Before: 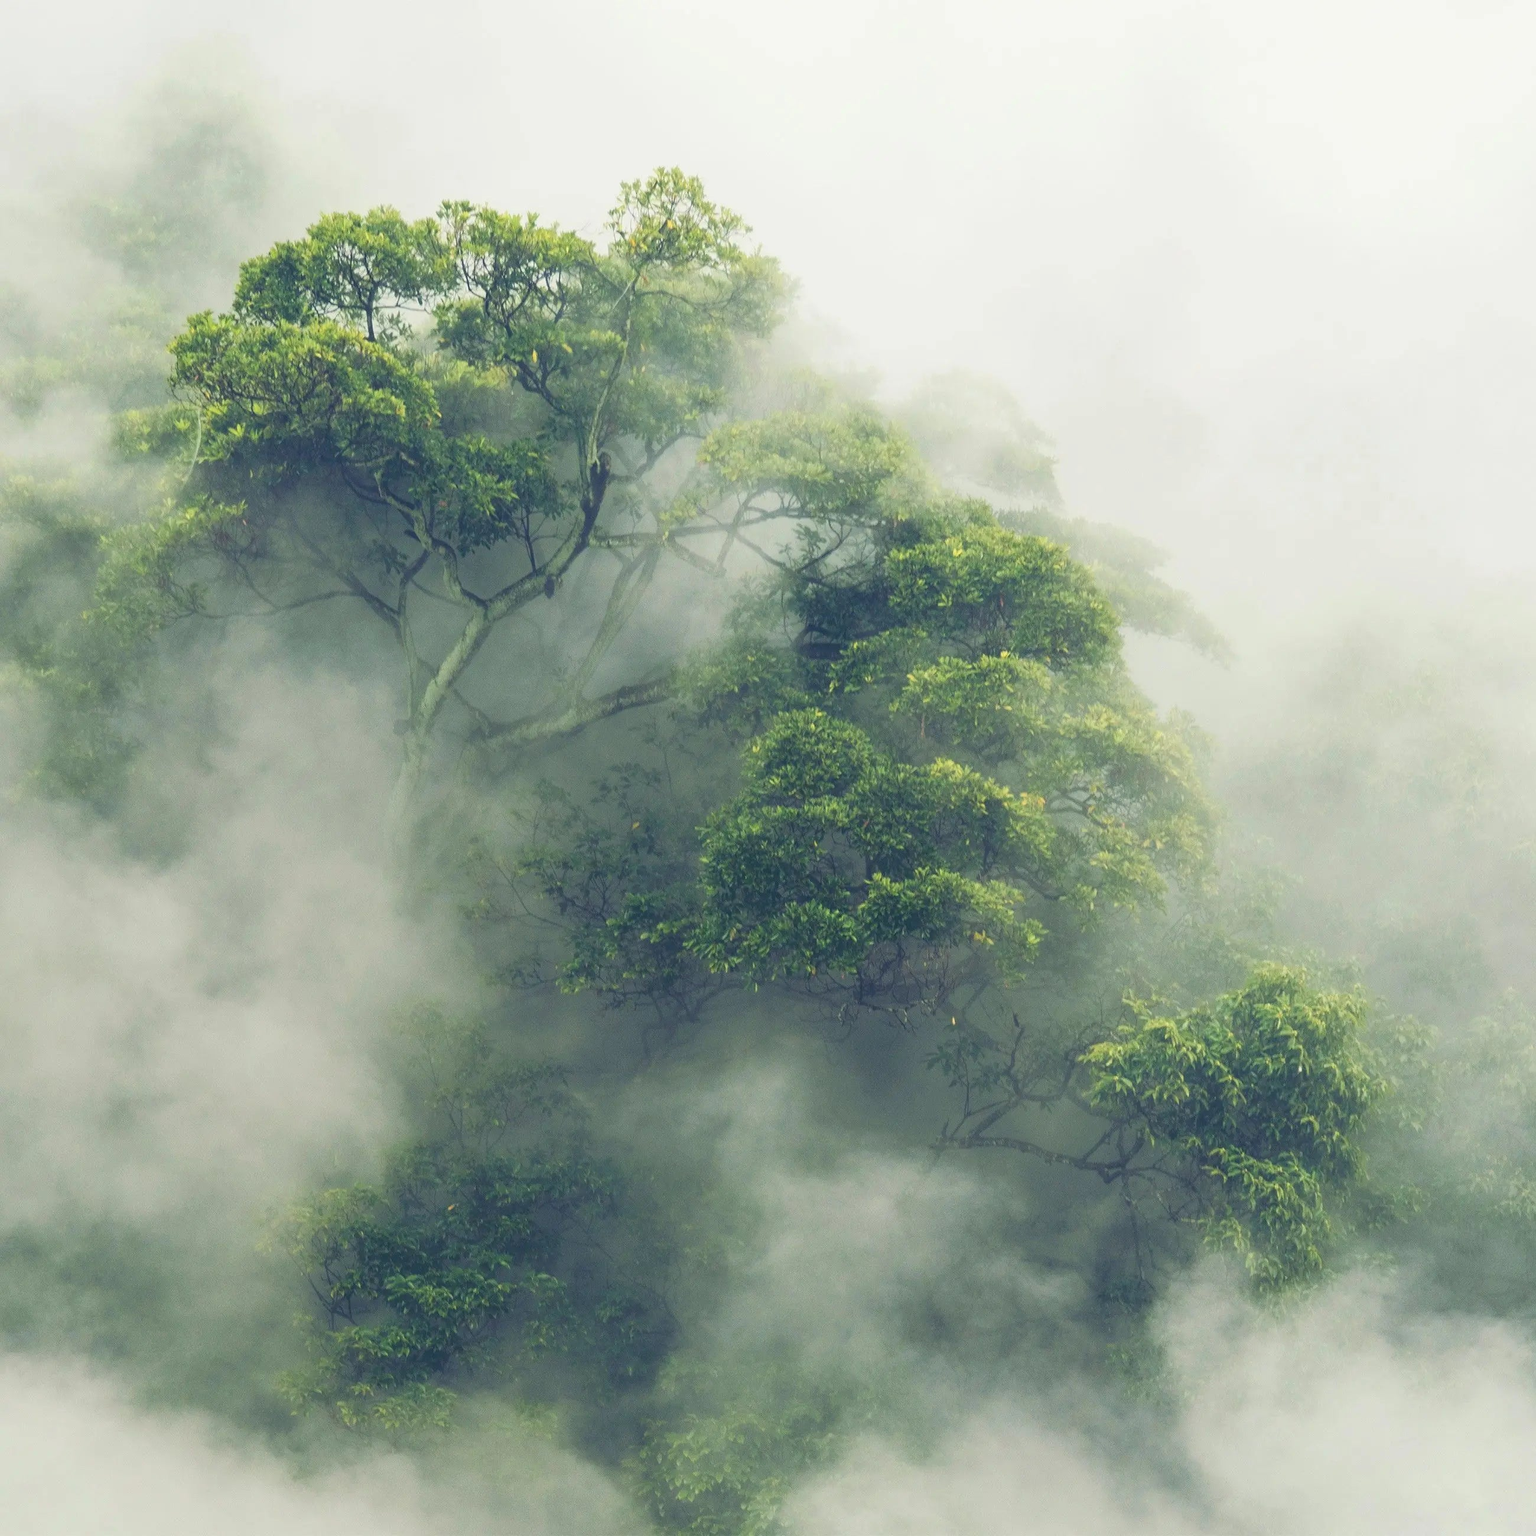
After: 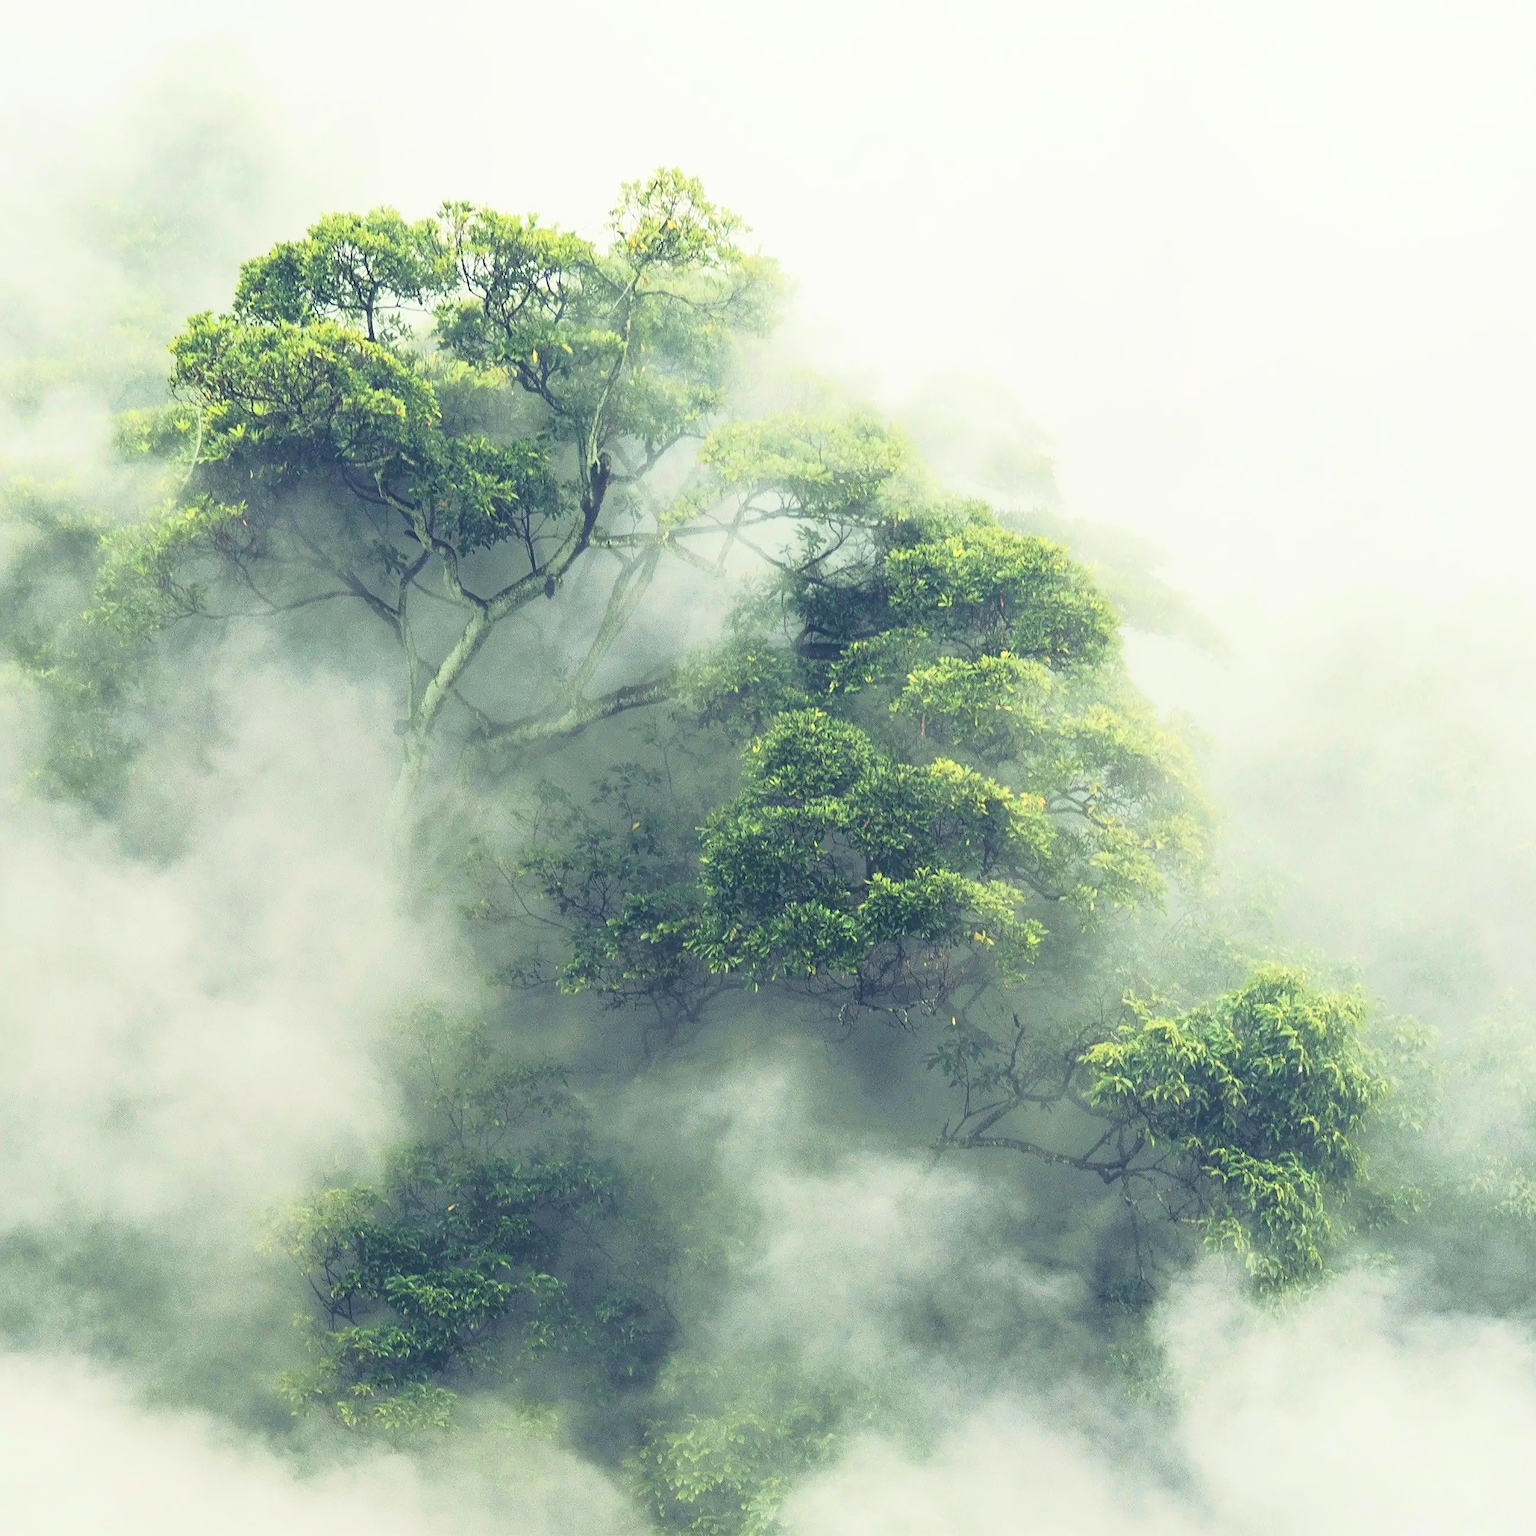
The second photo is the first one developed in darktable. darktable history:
base curve: curves: ch0 [(0, 0) (0.005, 0.002) (0.193, 0.295) (0.399, 0.664) (0.75, 0.928) (1, 1)]
sharpen: on, module defaults
